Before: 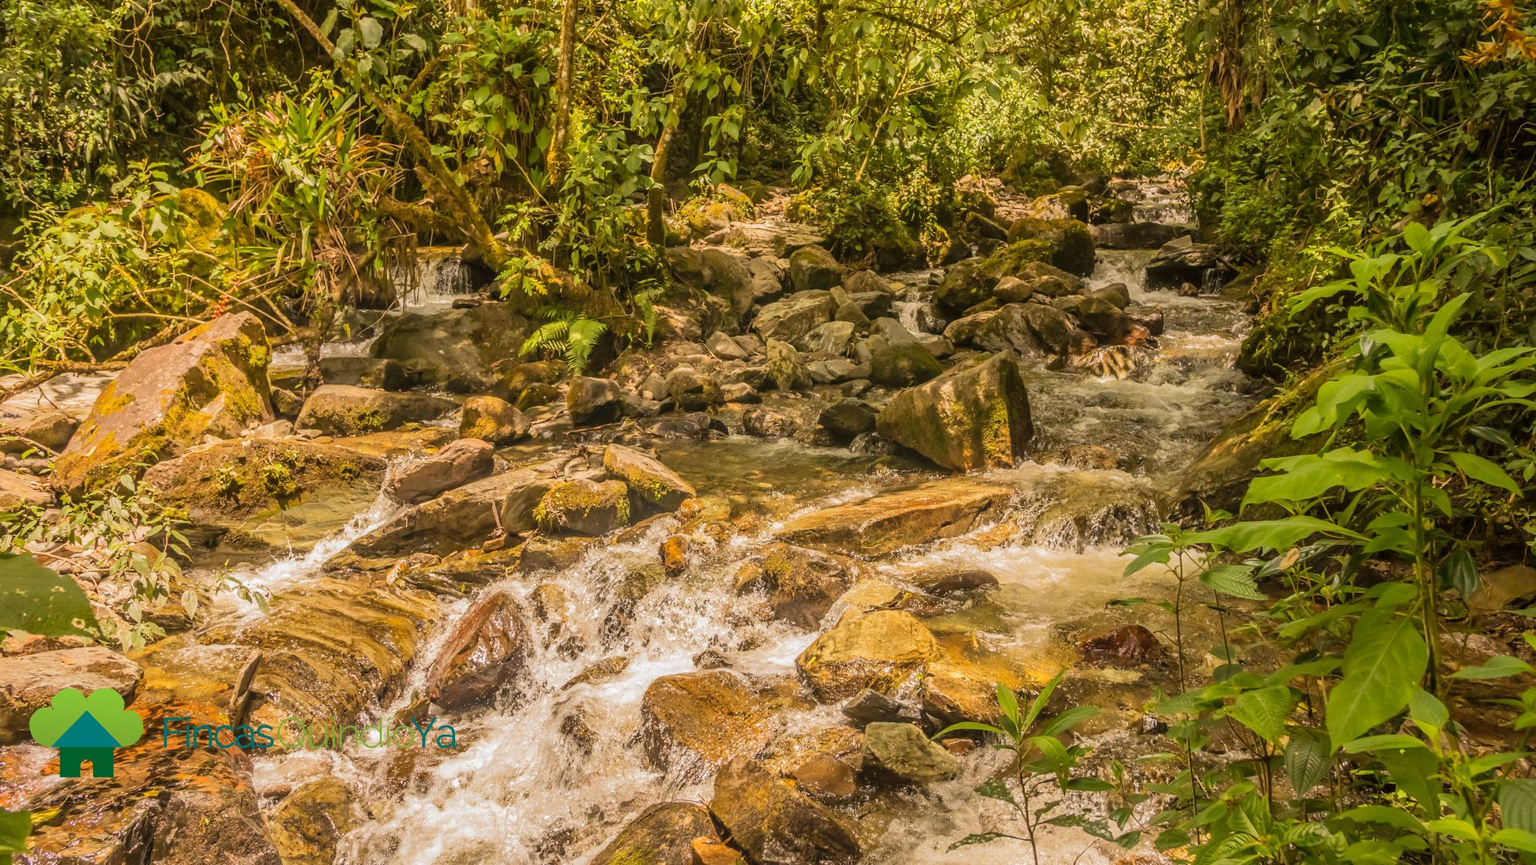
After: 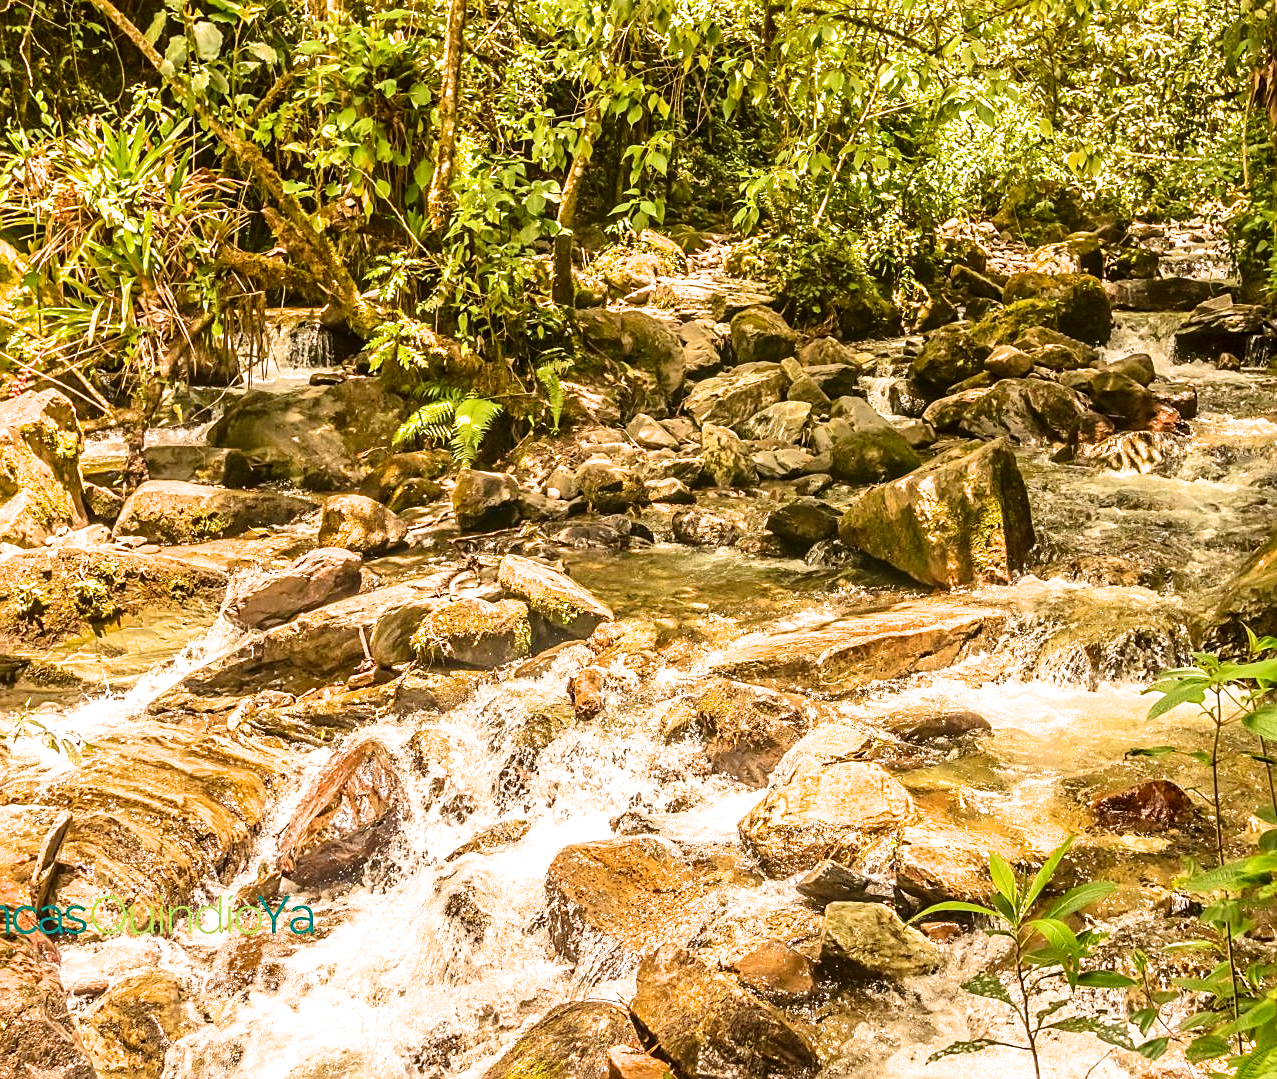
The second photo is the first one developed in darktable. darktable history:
sharpen: on, module defaults
exposure: black level correction 0, exposure 1.199 EV, compensate exposure bias true, compensate highlight preservation false
contrast brightness saturation: contrast 0.205, brightness -0.107, saturation 0.101
crop and rotate: left 13.356%, right 20.027%
filmic rgb: black relative exposure -14.99 EV, white relative exposure 3 EV, threshold 3.05 EV, target black luminance 0%, hardness 9.32, latitude 98.35%, contrast 0.916, shadows ↔ highlights balance 0.515%, enable highlight reconstruction true
